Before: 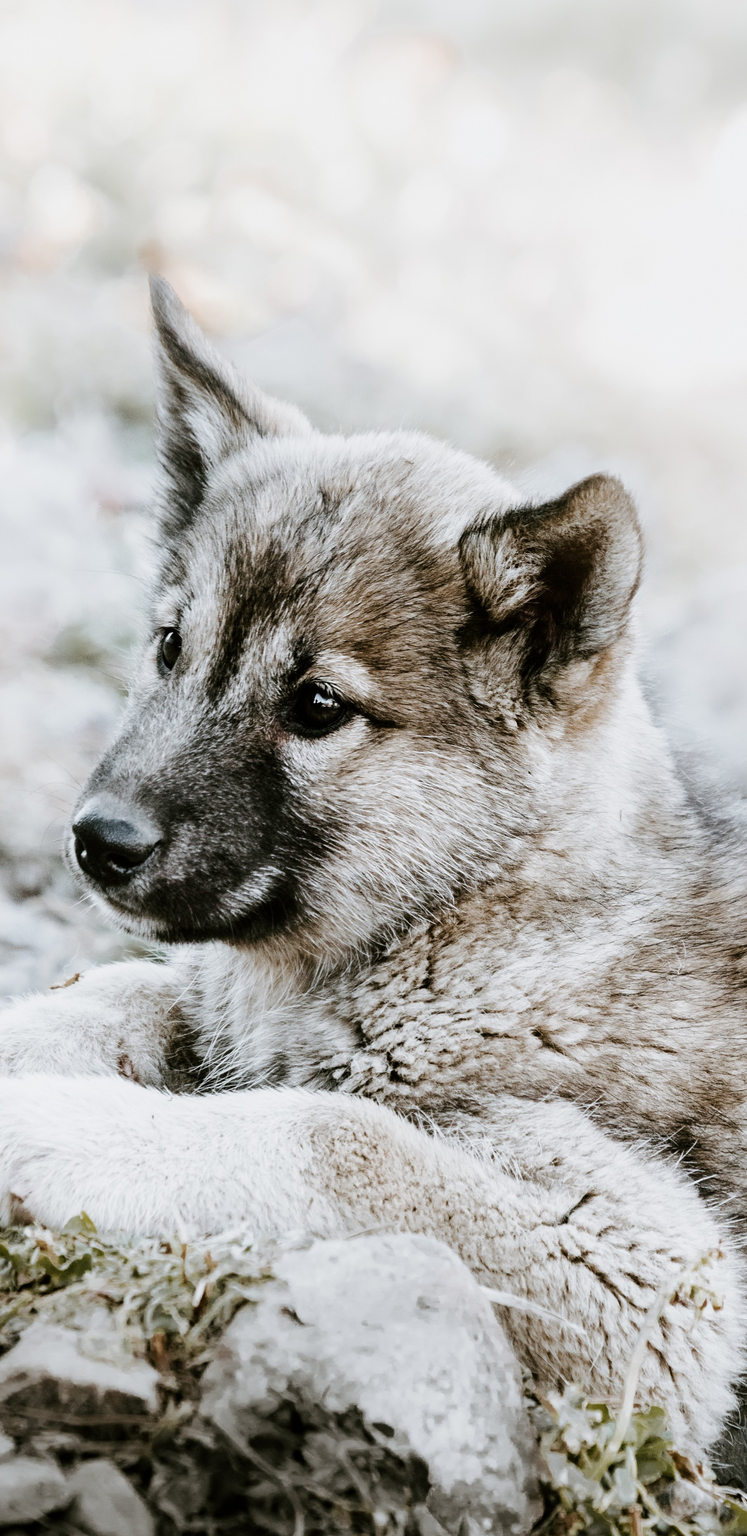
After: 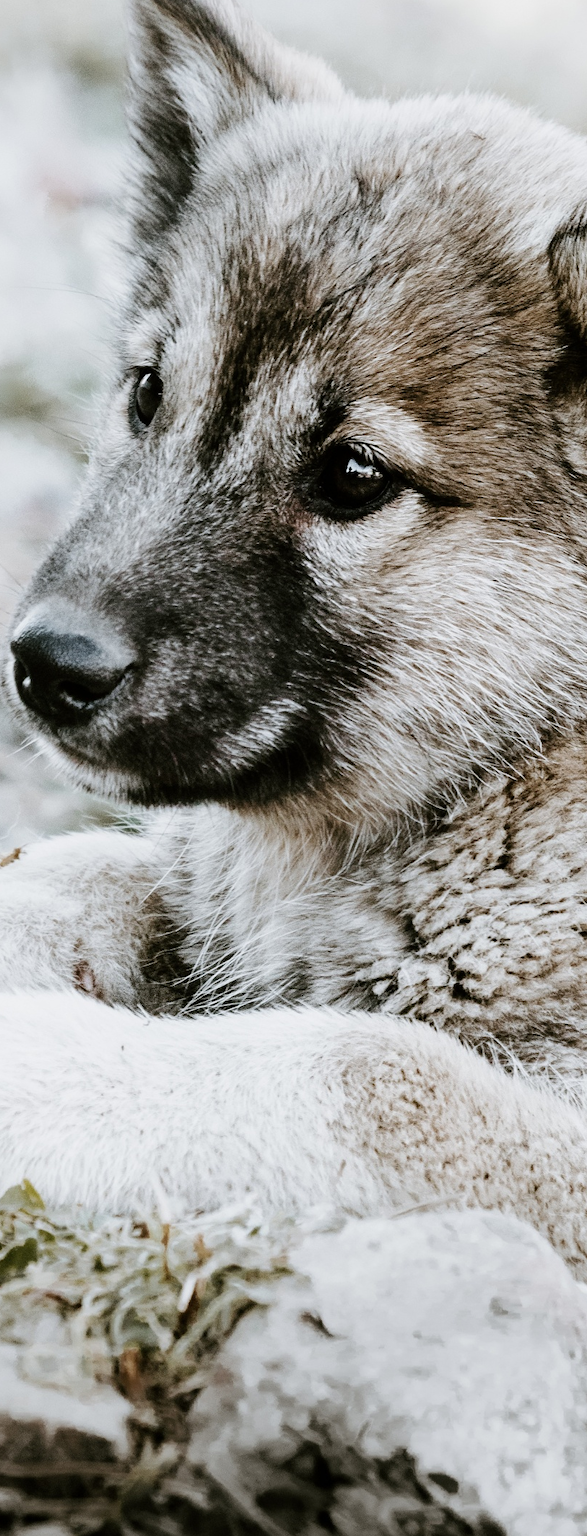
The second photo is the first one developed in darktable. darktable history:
crop: left 8.729%, top 23.695%, right 34.725%, bottom 4.393%
